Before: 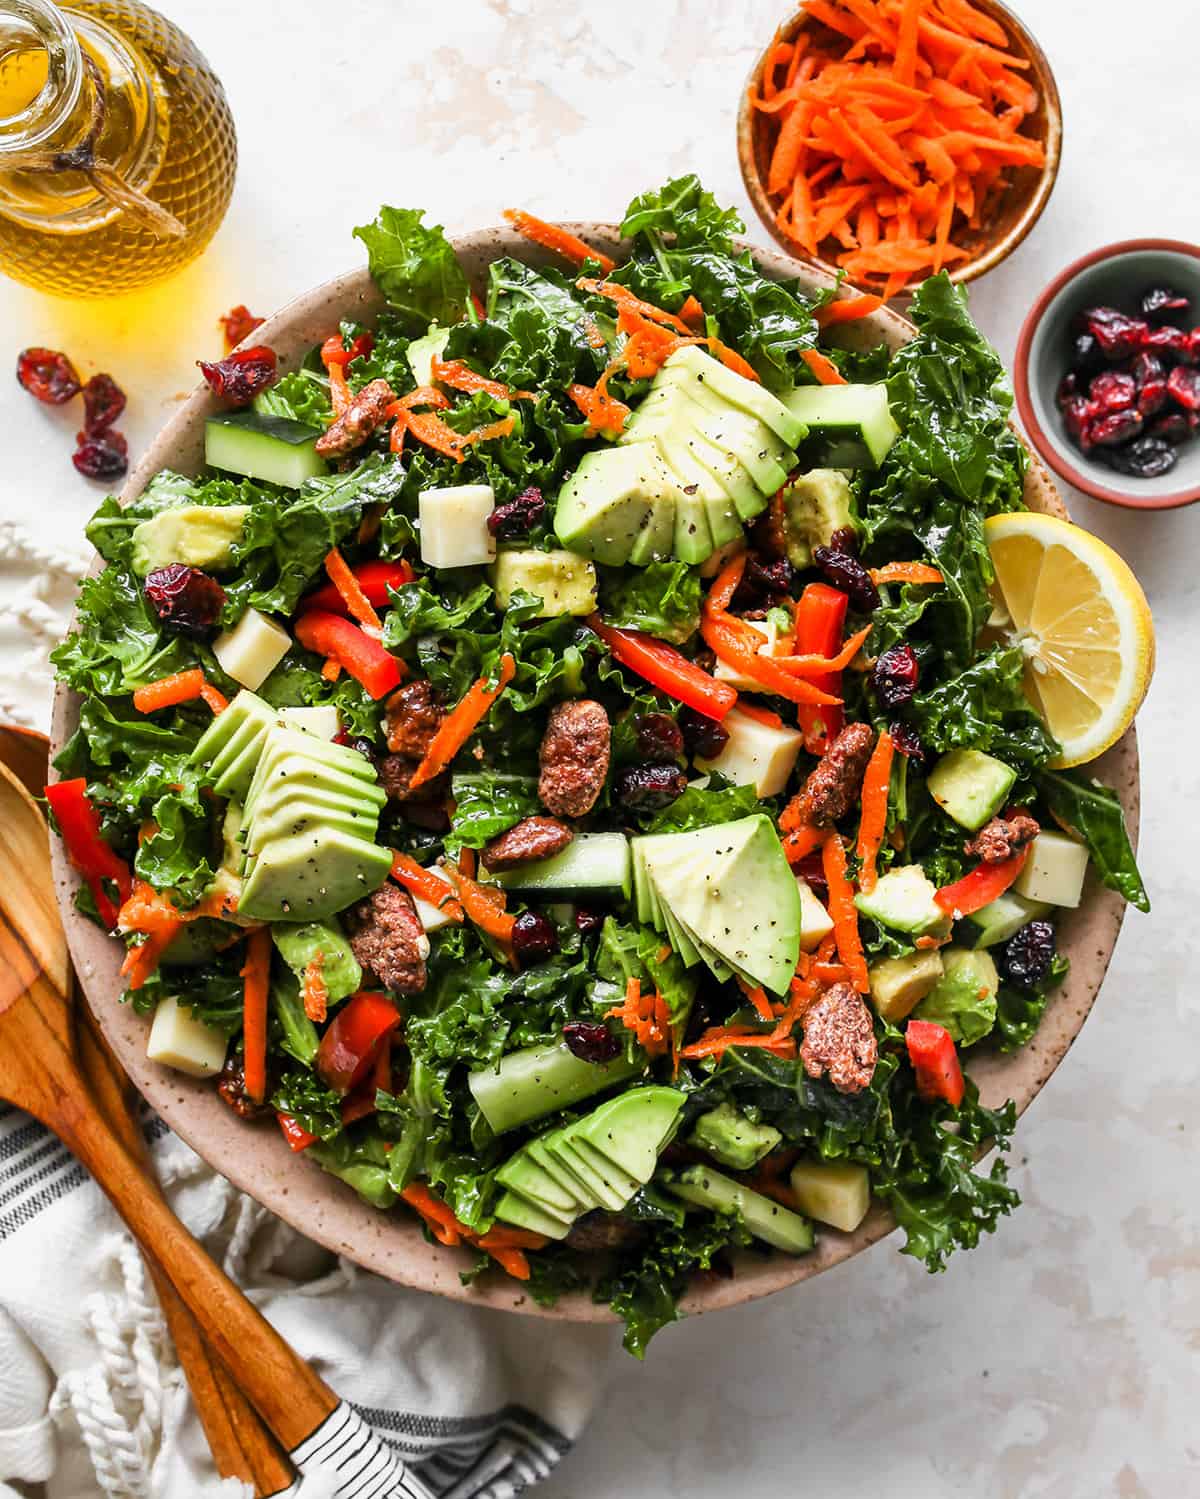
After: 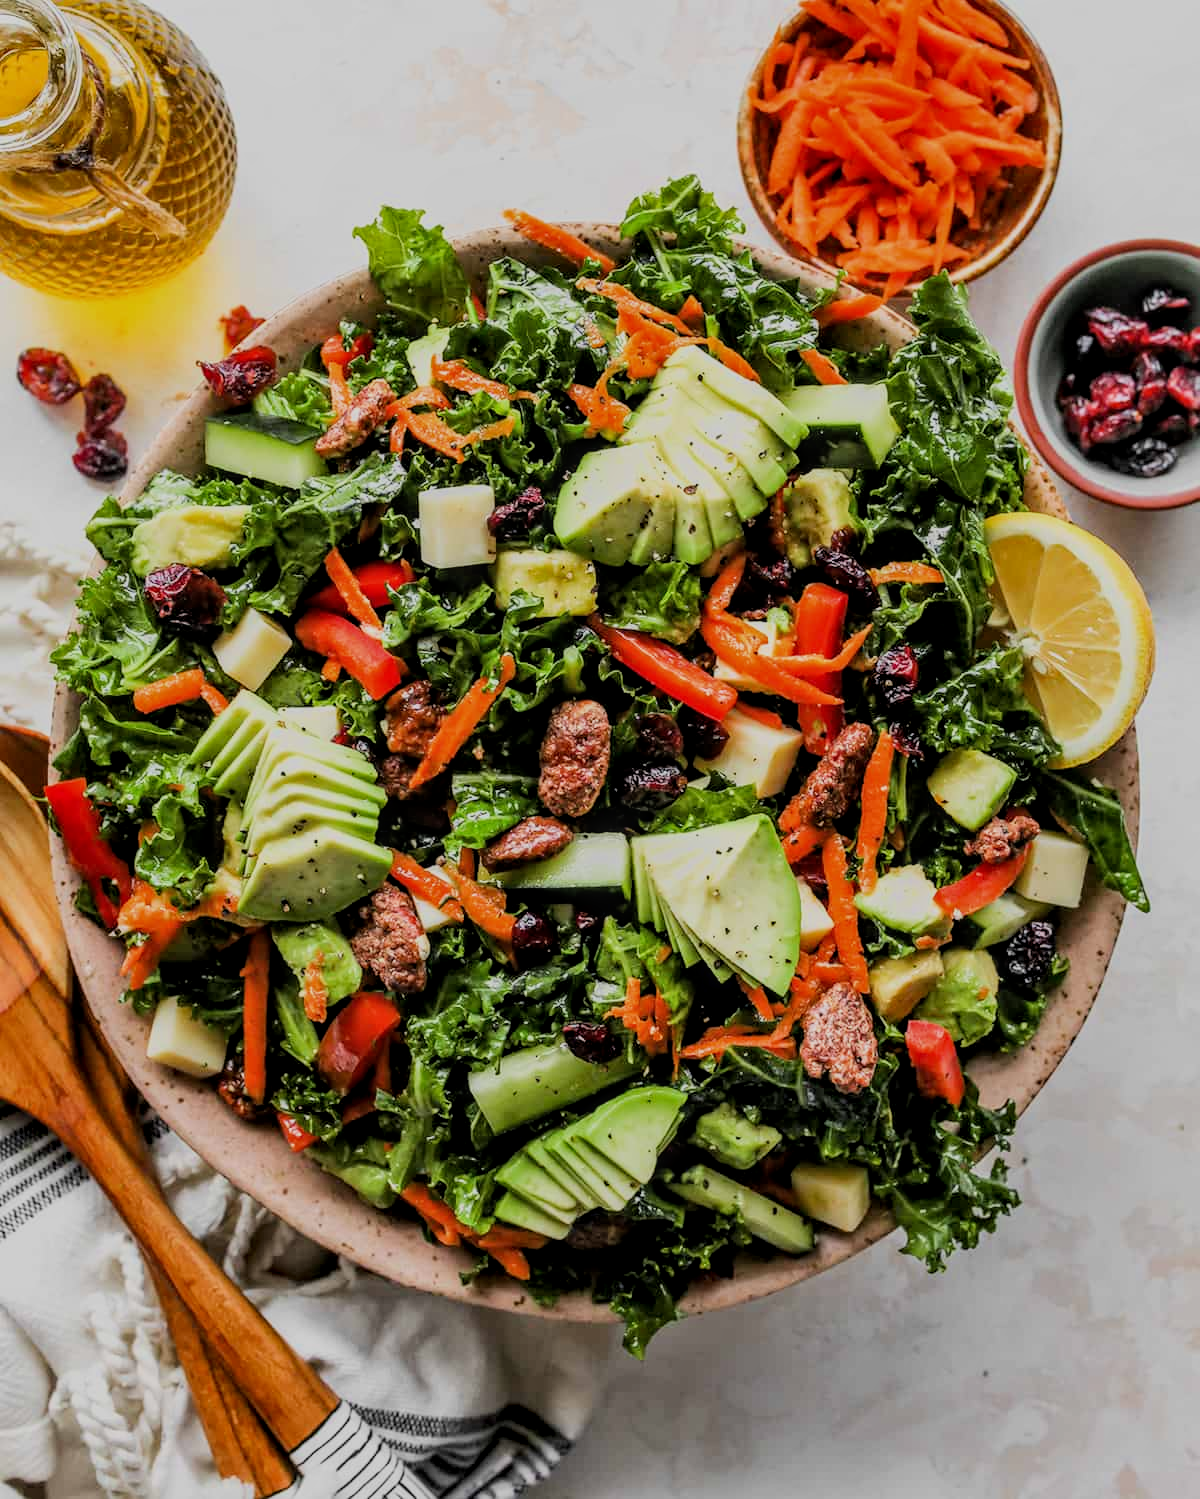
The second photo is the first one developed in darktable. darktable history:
local contrast: on, module defaults
filmic rgb: black relative exposure -7.15 EV, white relative exposure 5.36 EV, hardness 3.02, color science v6 (2022)
